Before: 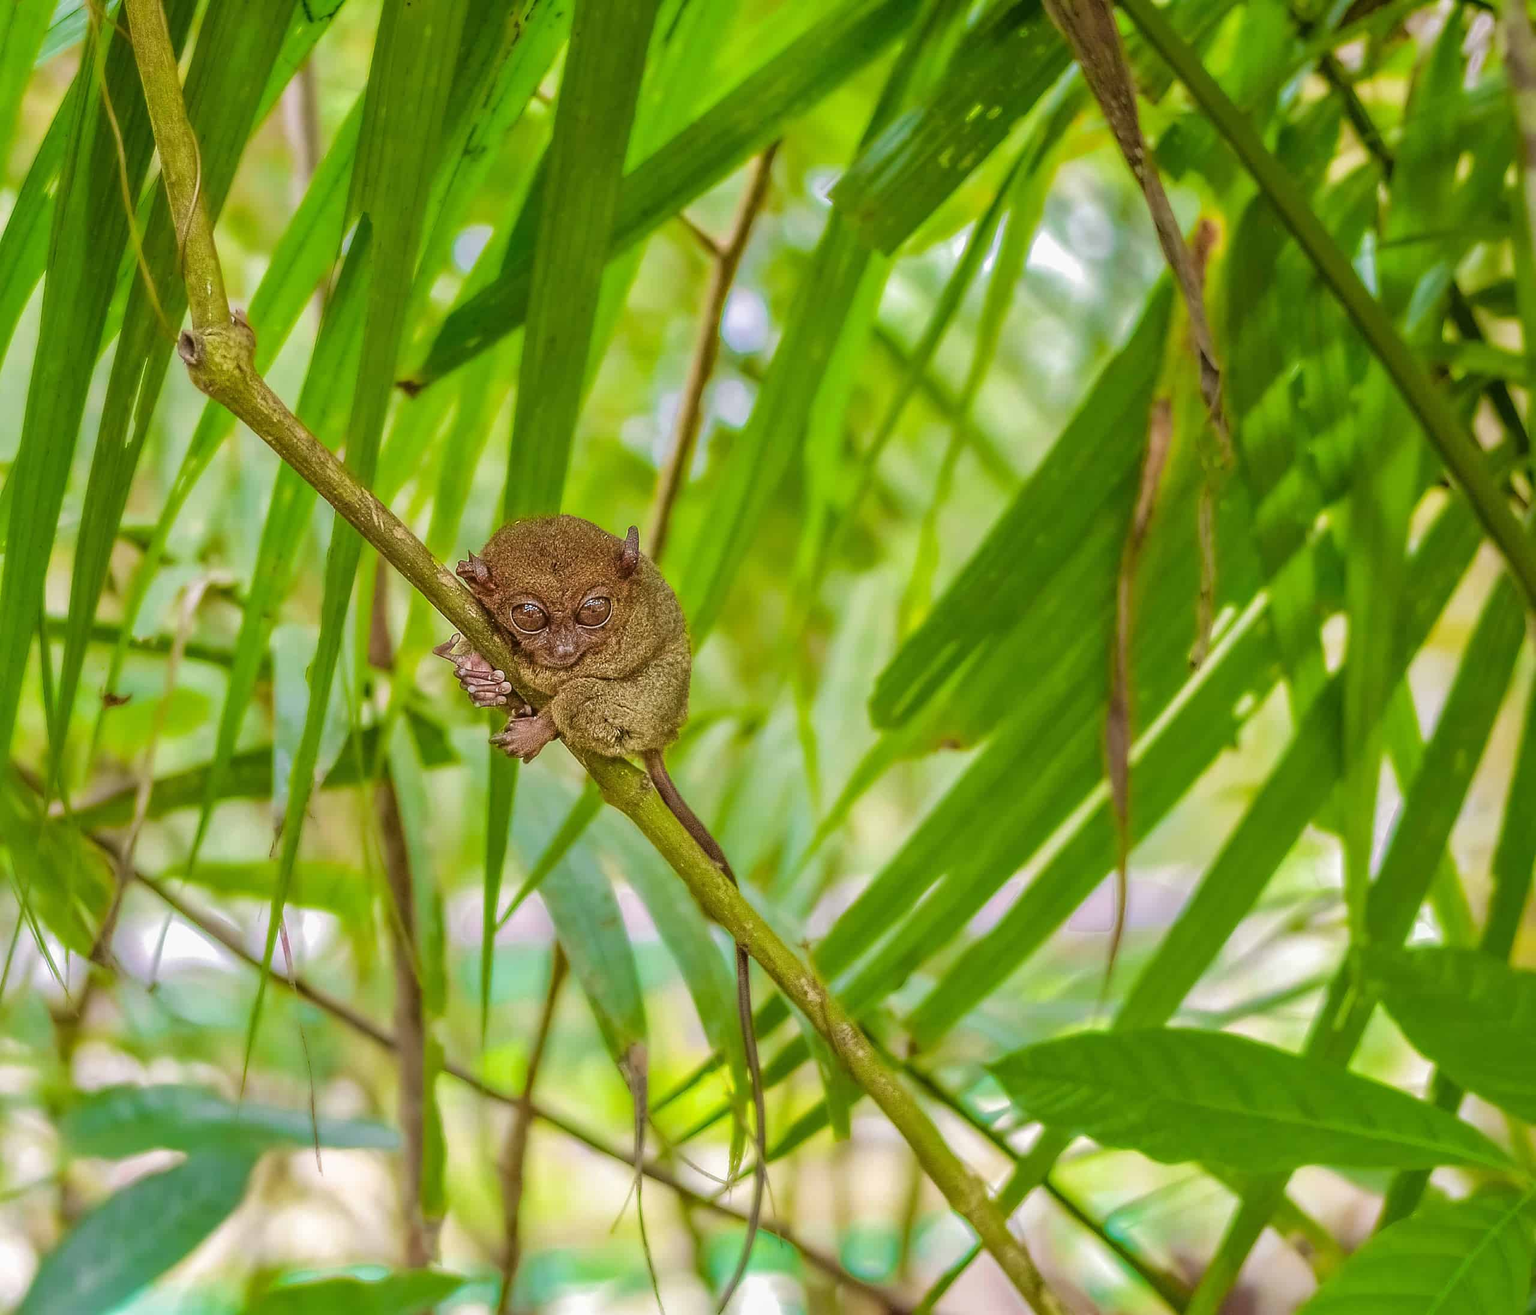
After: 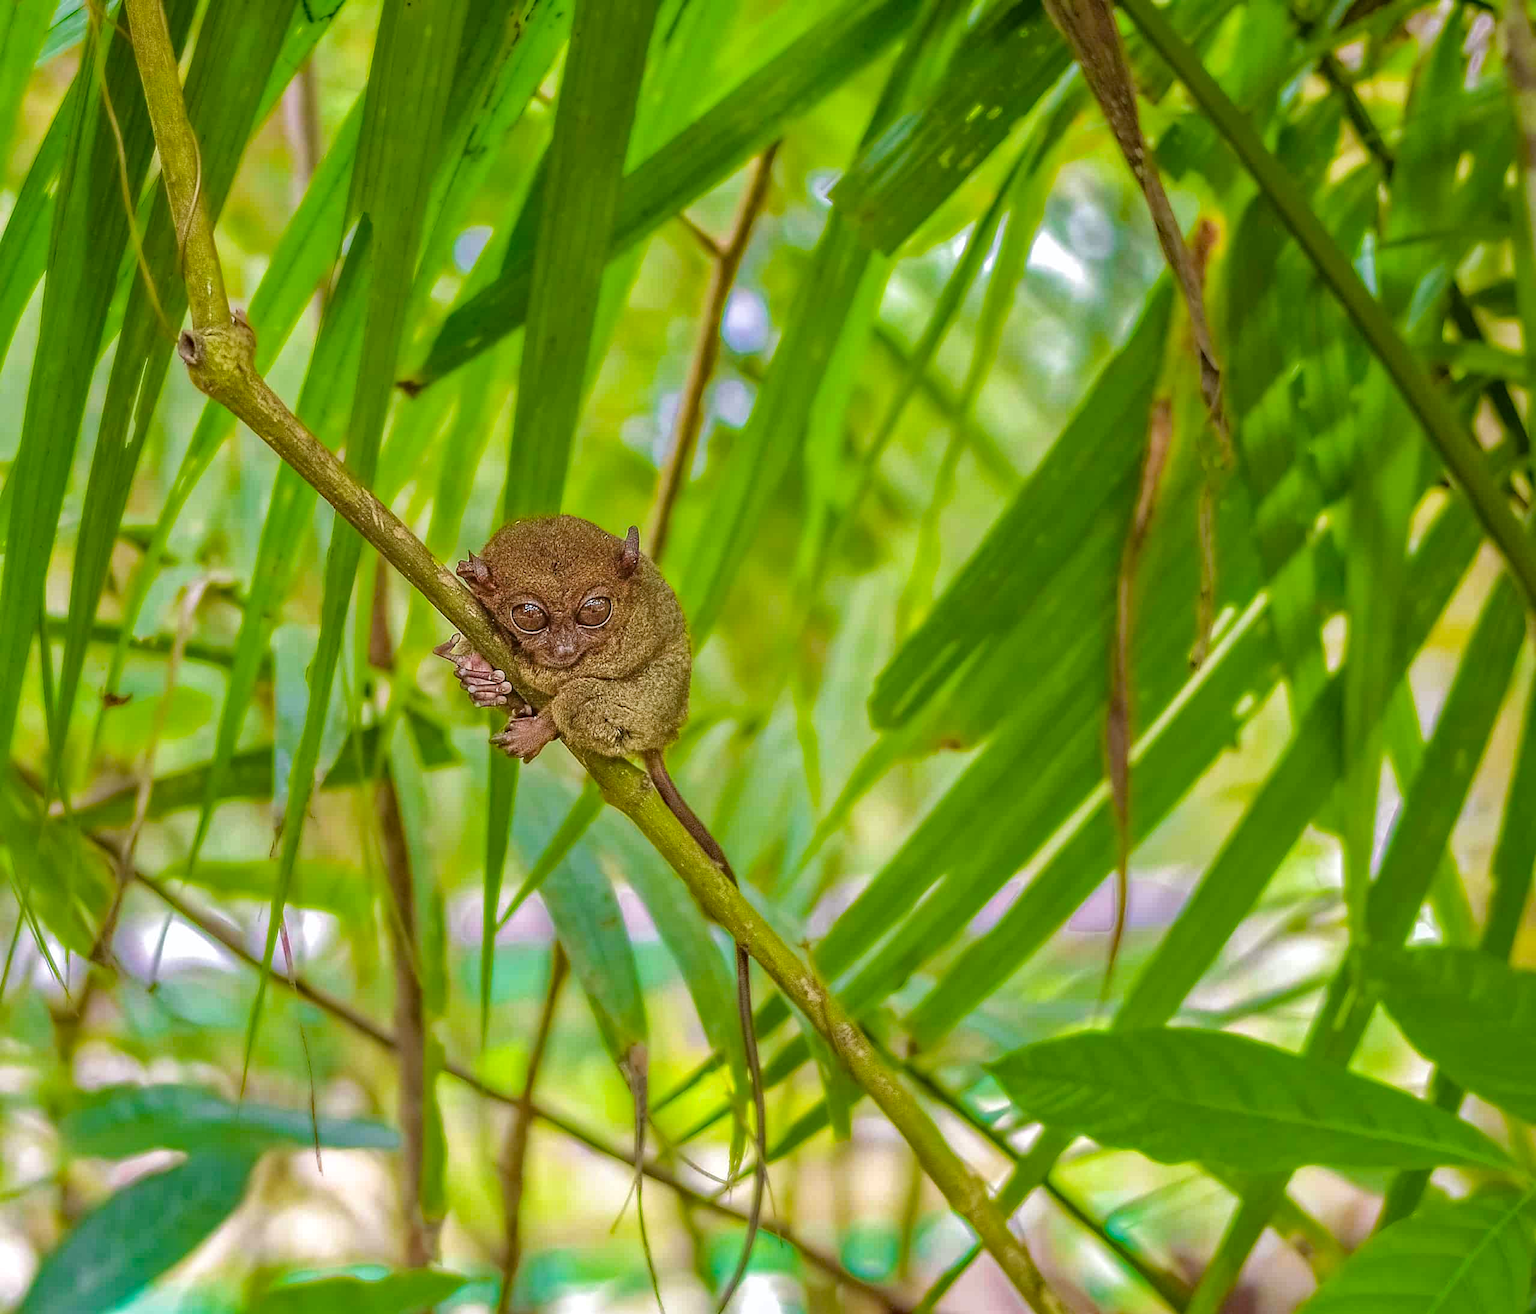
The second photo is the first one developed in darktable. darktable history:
haze removal: strength 0.426, compatibility mode true, adaptive false
